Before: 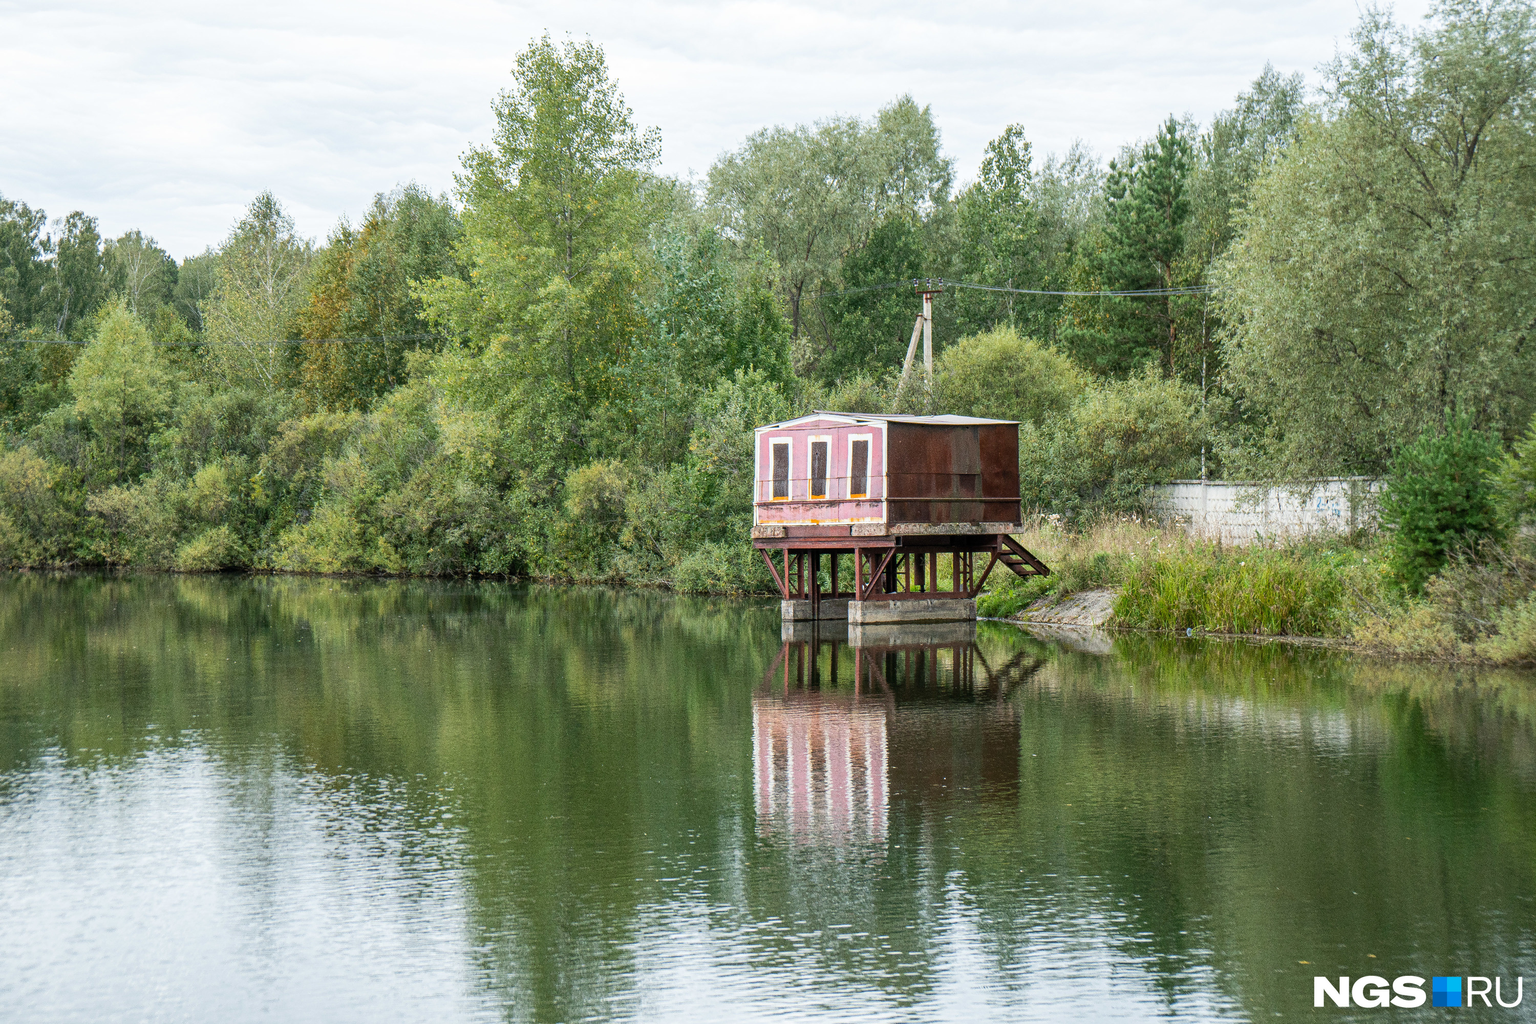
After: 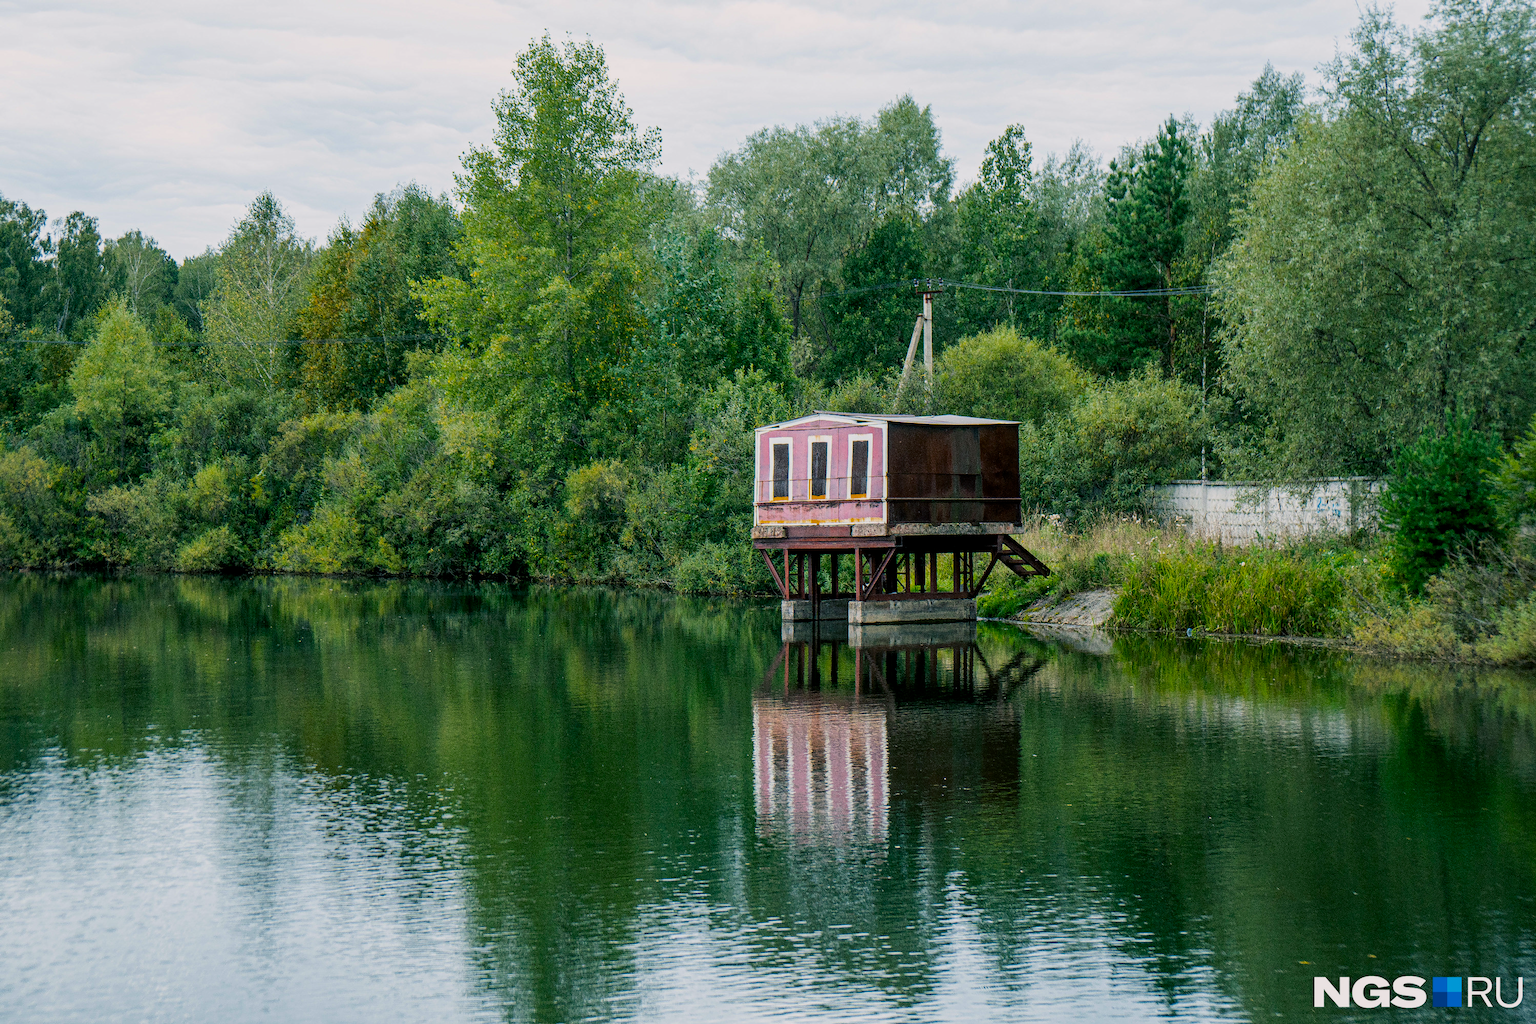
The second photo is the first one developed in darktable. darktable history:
color balance rgb: power › luminance -7.689%, power › chroma 2.261%, power › hue 223.65°, highlights gain › chroma 3.023%, highlights gain › hue 60.06°, linear chroma grading › global chroma 9.823%, perceptual saturation grading › global saturation 18.017%, global vibrance 25.049%, contrast 19.443%
exposure: black level correction 0.009, exposure -0.633 EV, compensate highlight preservation false
